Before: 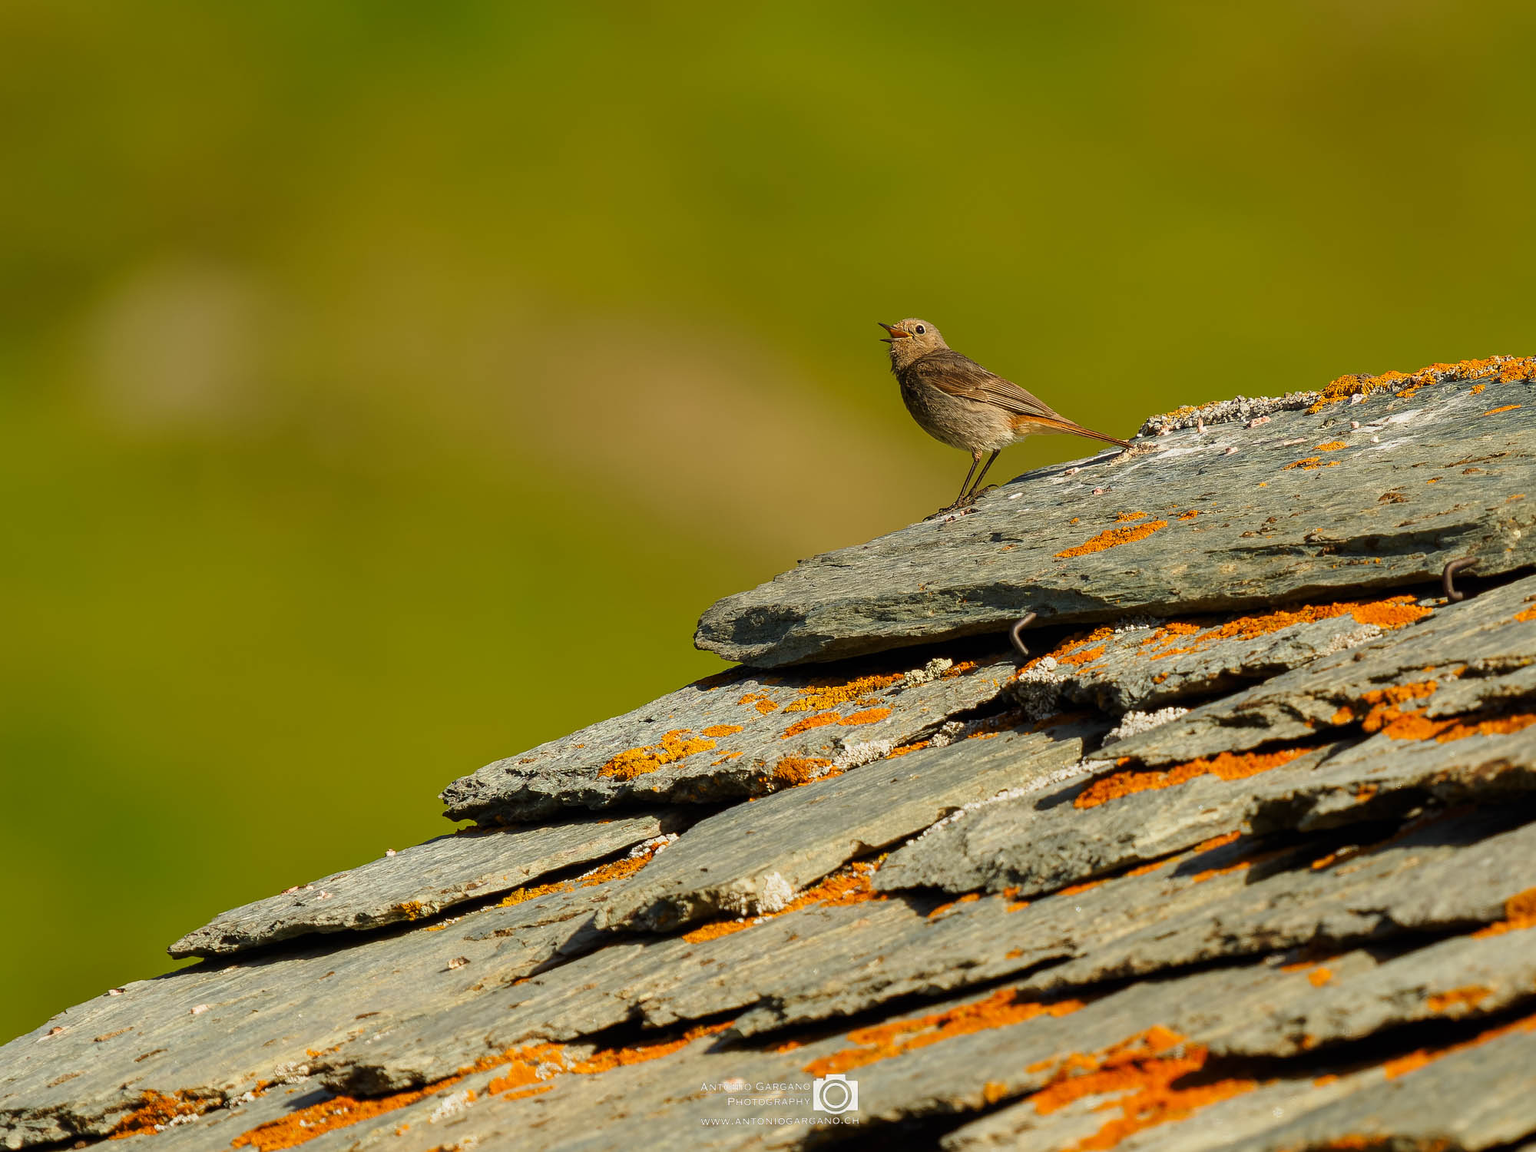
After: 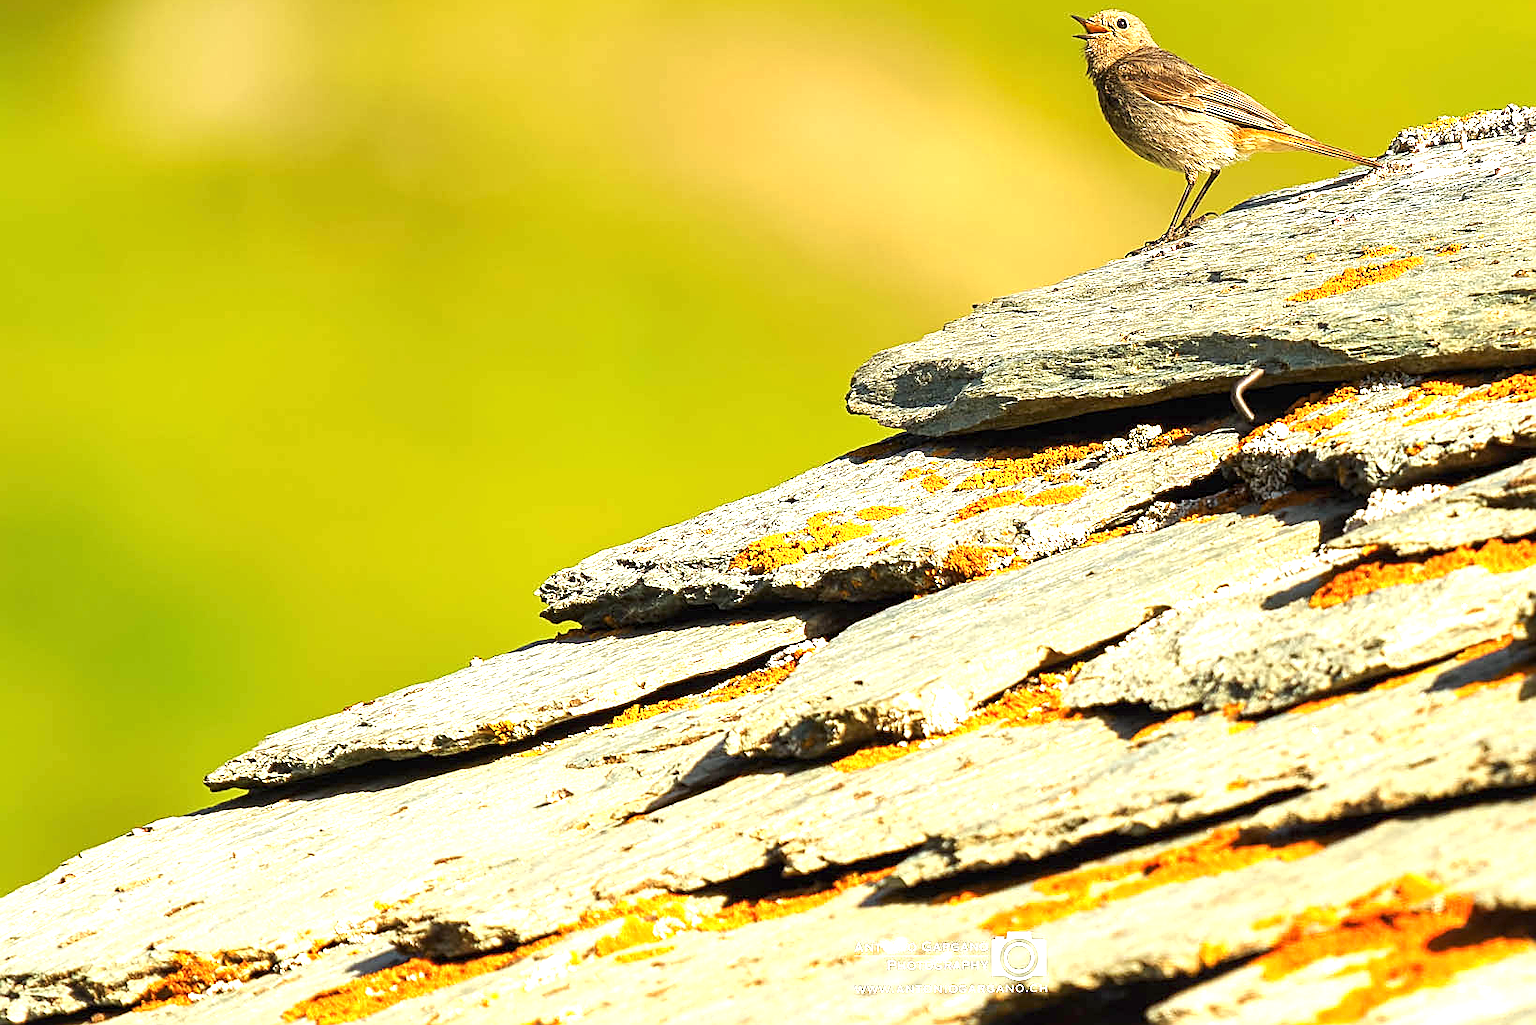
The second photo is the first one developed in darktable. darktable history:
exposure: black level correction 0, exposure 1.664 EV, compensate exposure bias true, compensate highlight preservation false
sharpen: on, module defaults
crop: top 26.971%, right 17.972%
